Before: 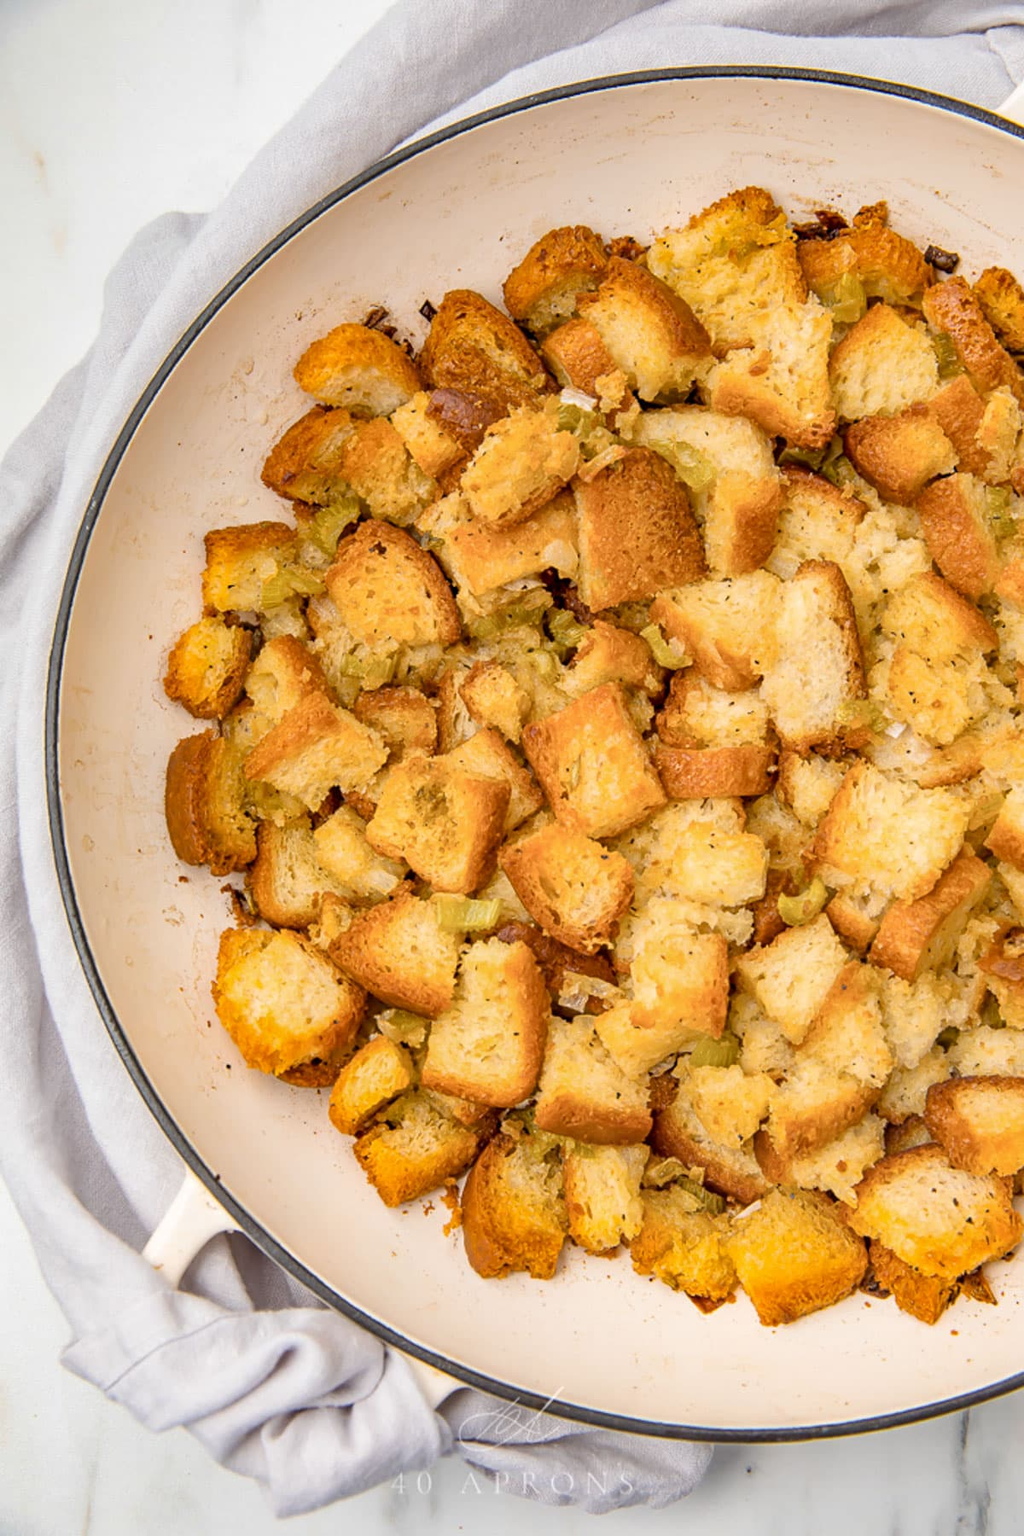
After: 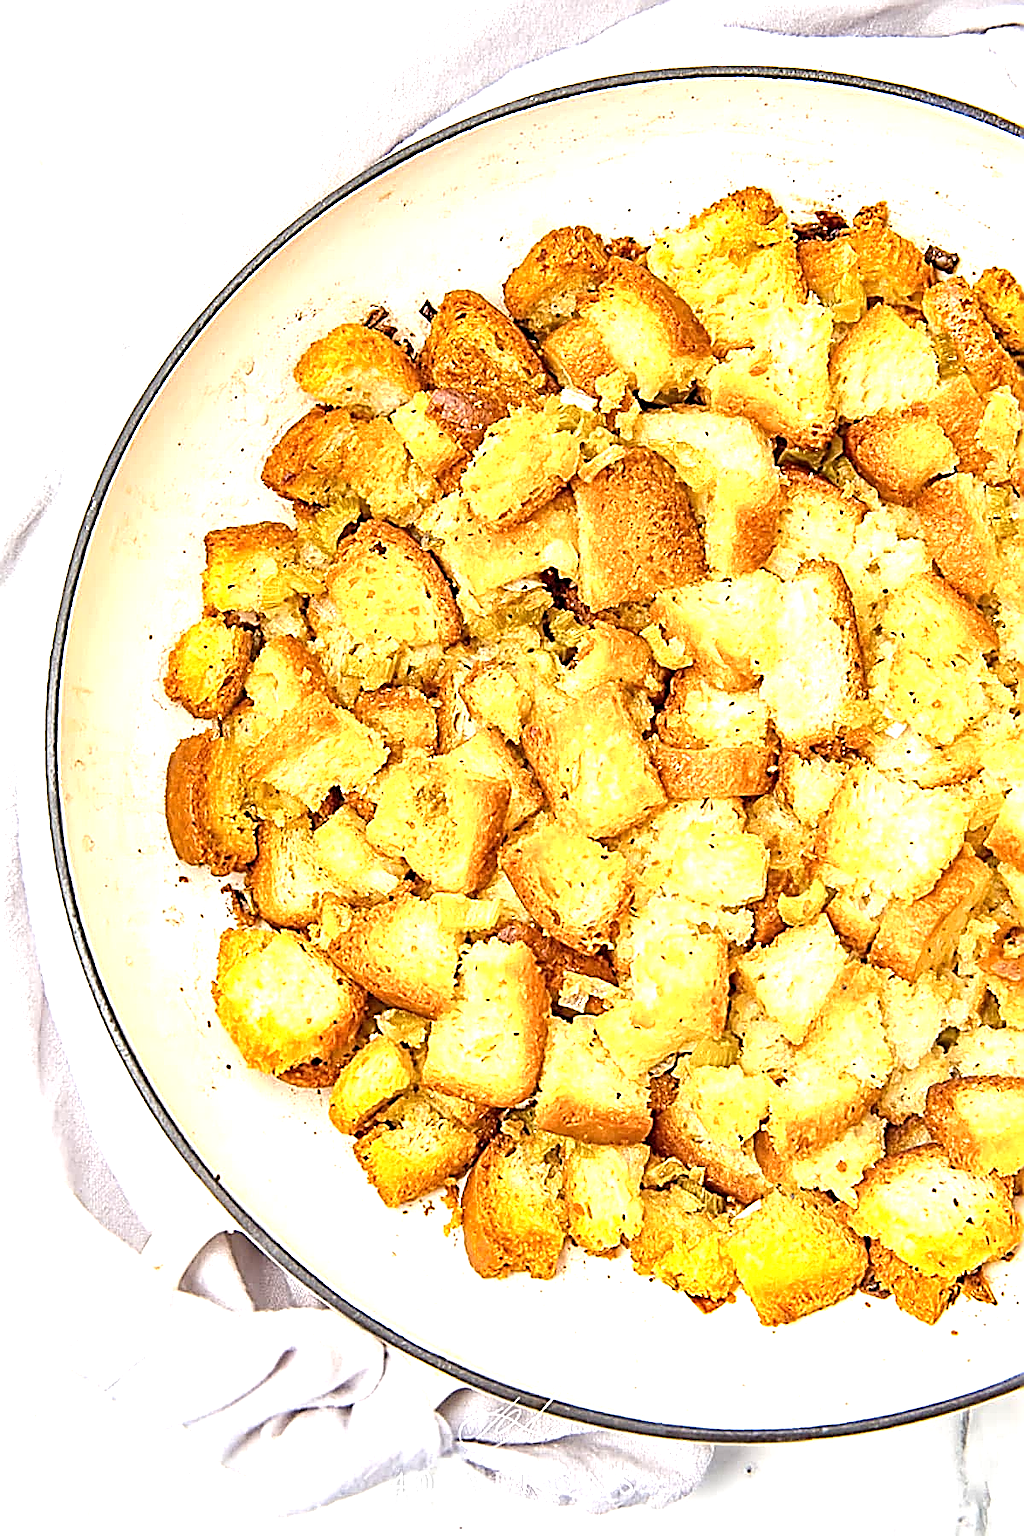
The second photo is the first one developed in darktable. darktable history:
local contrast: highlights 104%, shadows 99%, detail 120%, midtone range 0.2
exposure: black level correction 0, exposure 1.2 EV, compensate exposure bias true, compensate highlight preservation false
sharpen: amount 1.991
